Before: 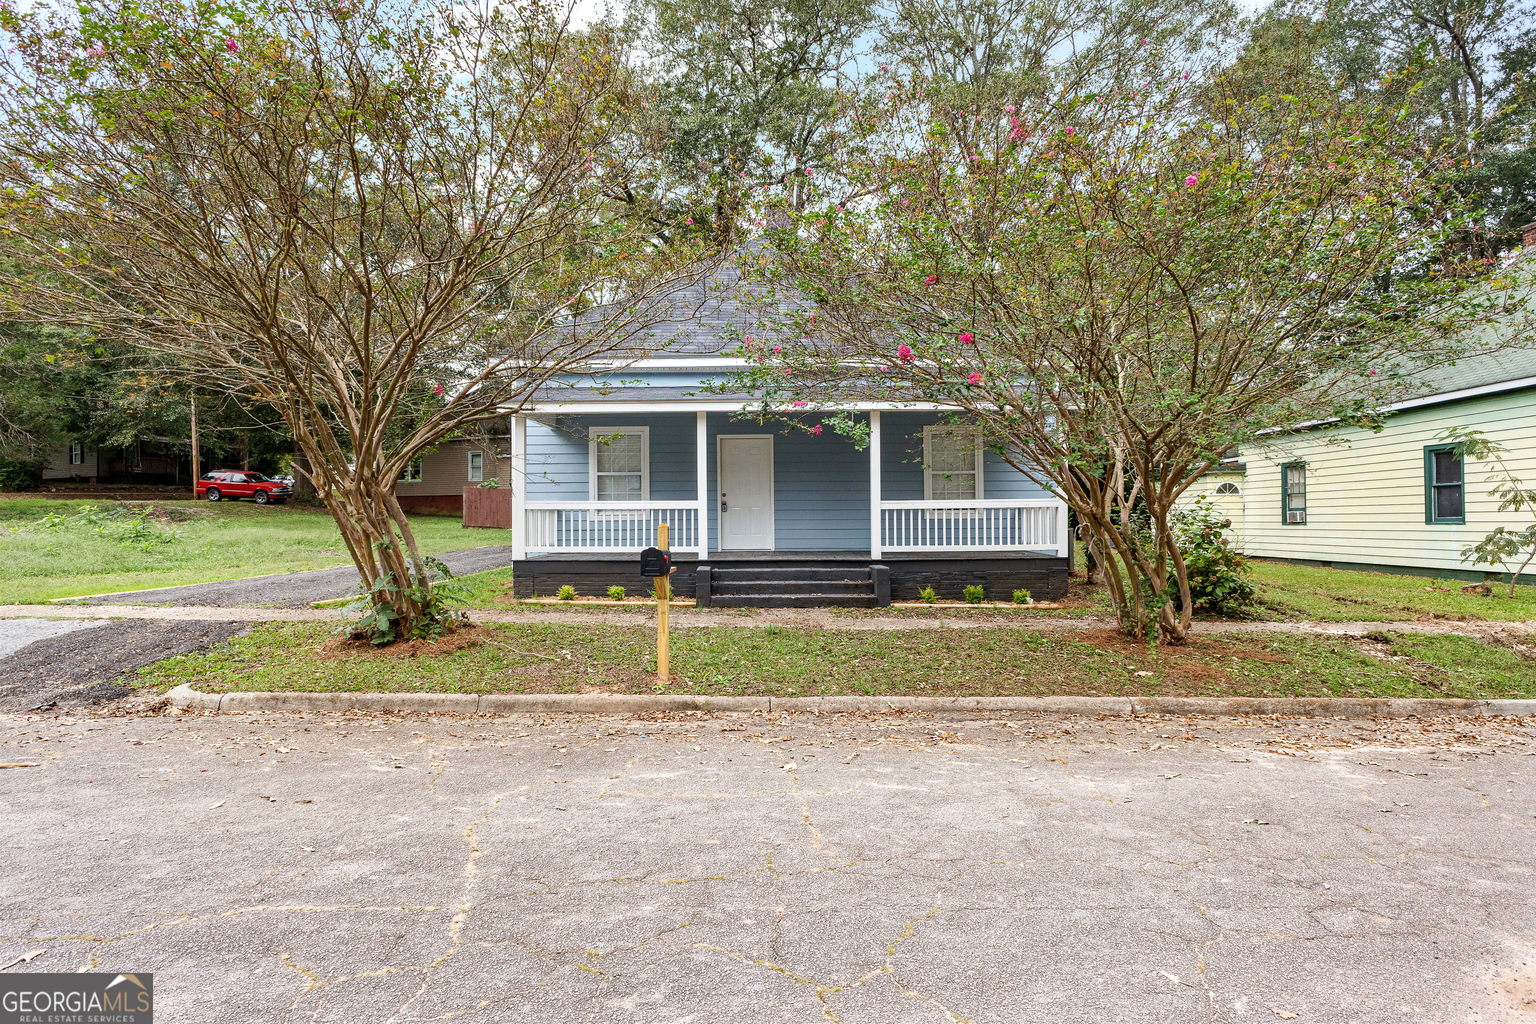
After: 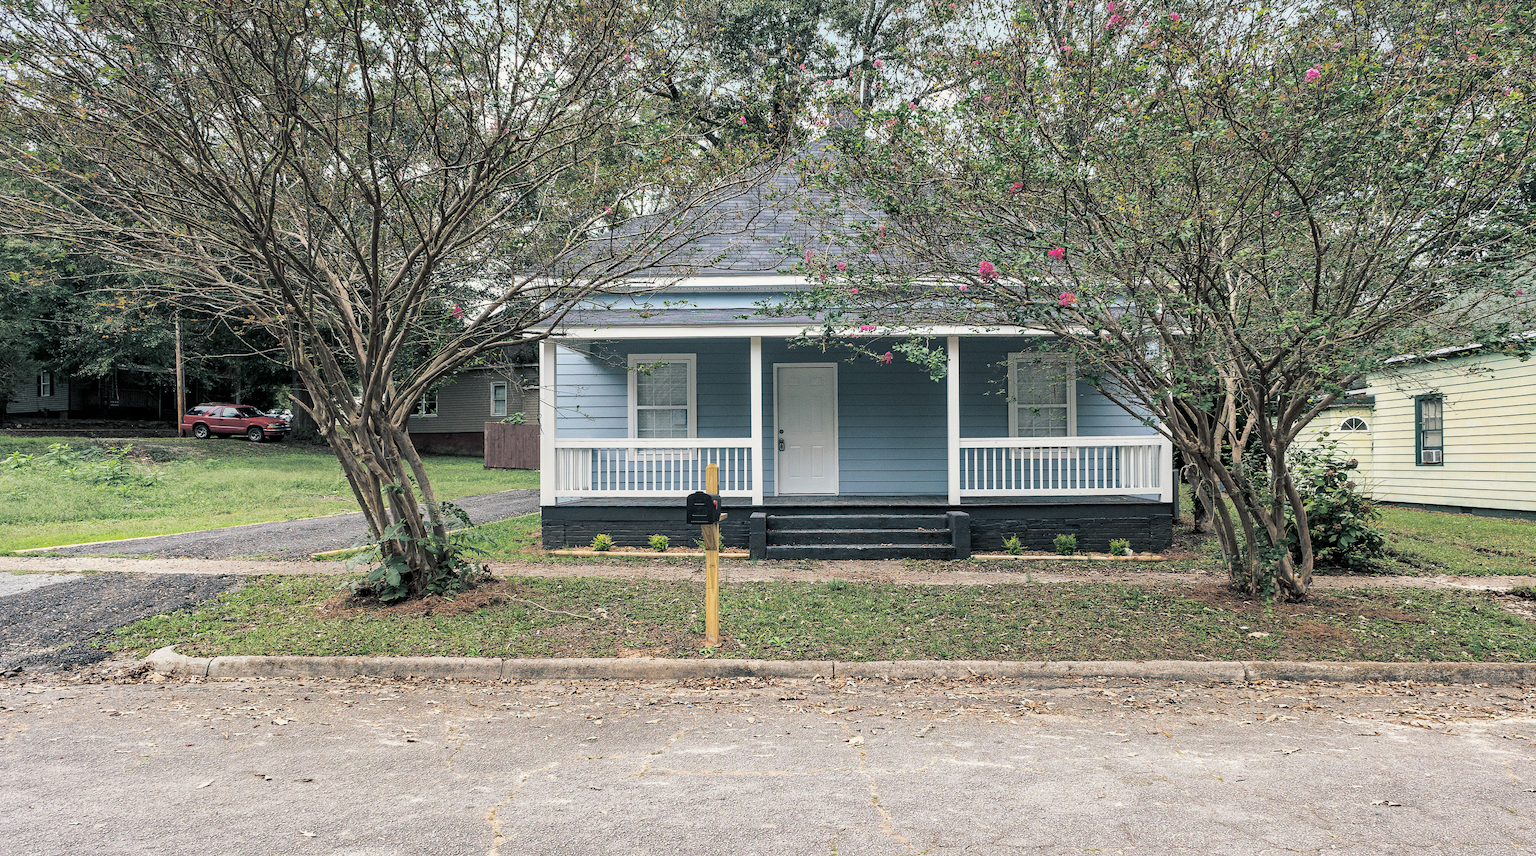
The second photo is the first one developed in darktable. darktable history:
split-toning: shadows › hue 205.2°, shadows › saturation 0.29, highlights › hue 50.4°, highlights › saturation 0.38, balance -49.9
exposure: black level correction 0.001, exposure -0.125 EV, compensate exposure bias true, compensate highlight preservation false
crop and rotate: left 2.425%, top 11.305%, right 9.6%, bottom 15.08%
